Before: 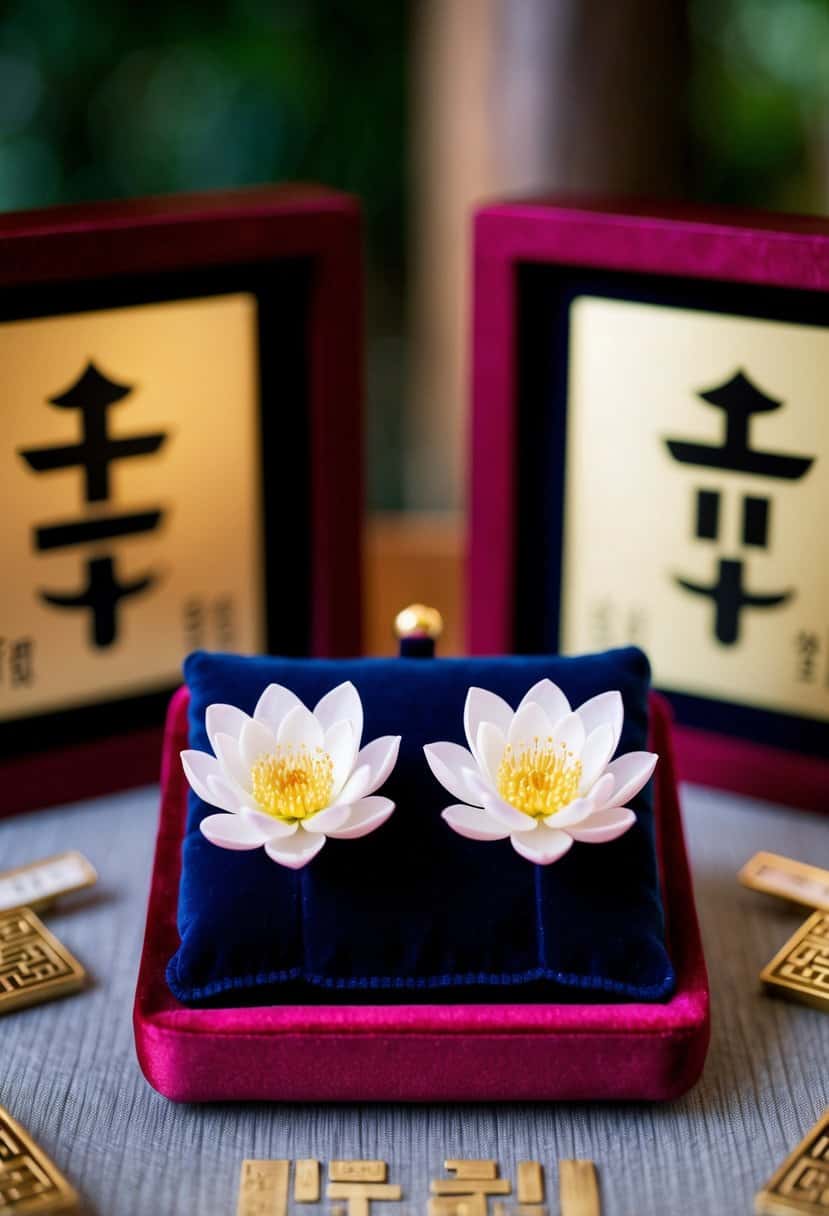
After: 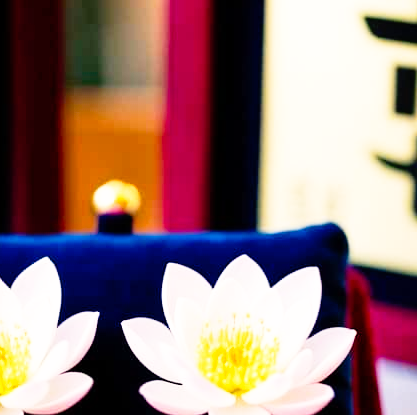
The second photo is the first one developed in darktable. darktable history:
base curve: curves: ch0 [(0, 0) (0.012, 0.01) (0.073, 0.168) (0.31, 0.711) (0.645, 0.957) (1, 1)], preserve colors none
exposure: compensate highlight preservation false
crop: left 36.493%, top 34.928%, right 13.096%, bottom 30.896%
color balance rgb: highlights gain › chroma 3.19%, highlights gain › hue 56.71°, perceptual saturation grading › global saturation 9.961%
